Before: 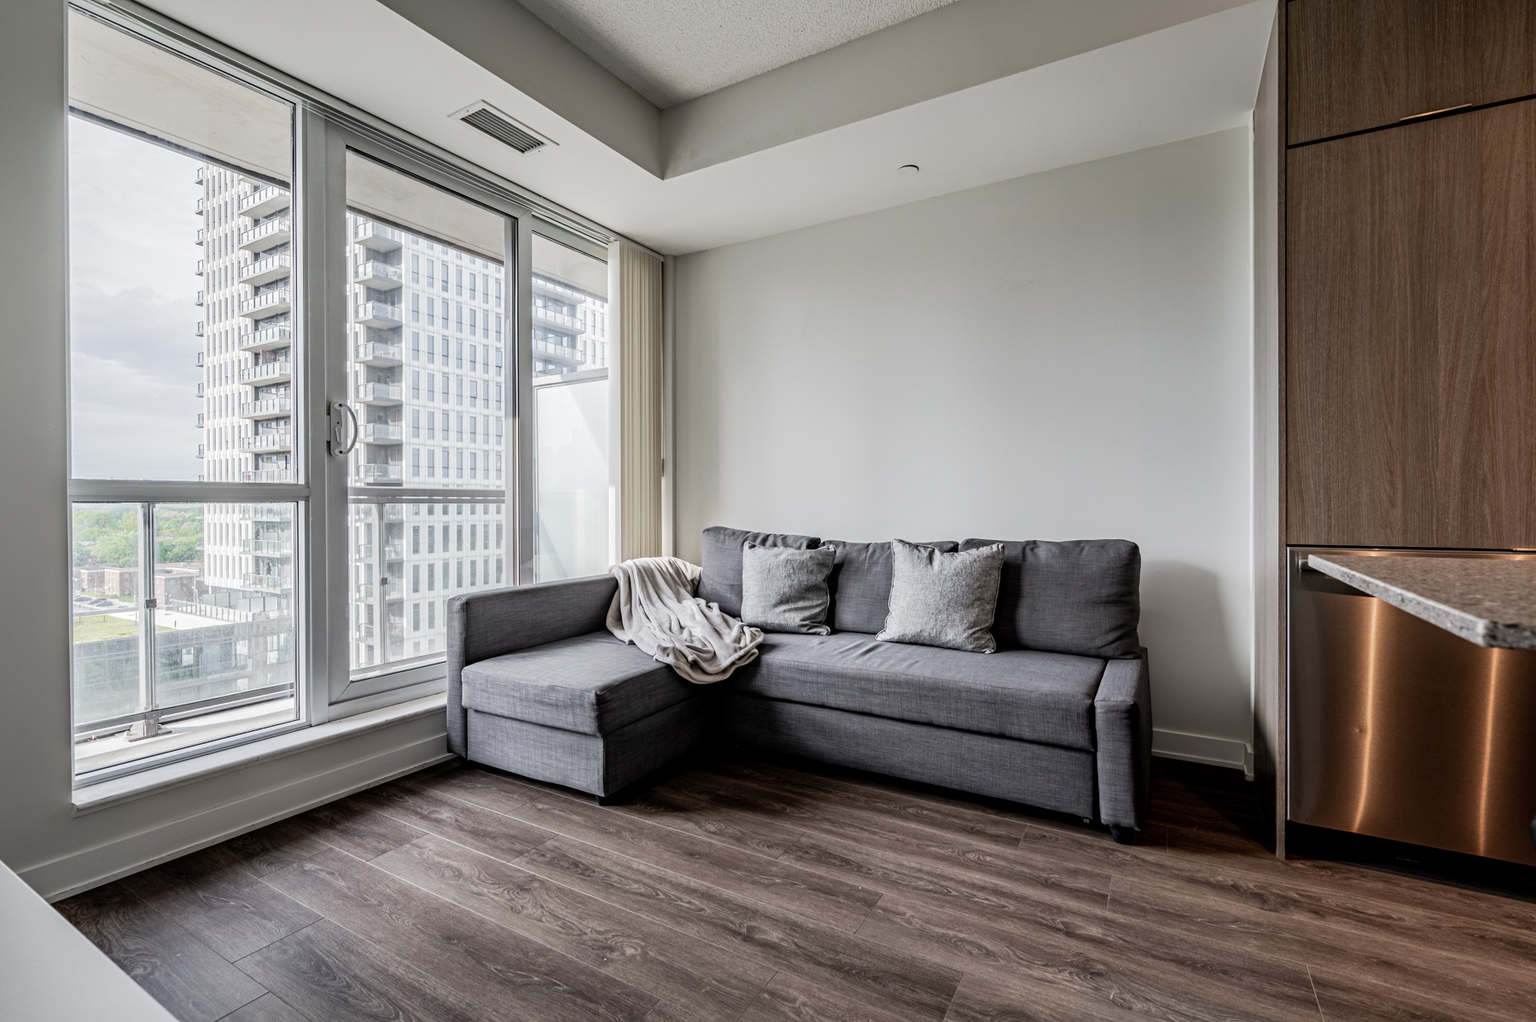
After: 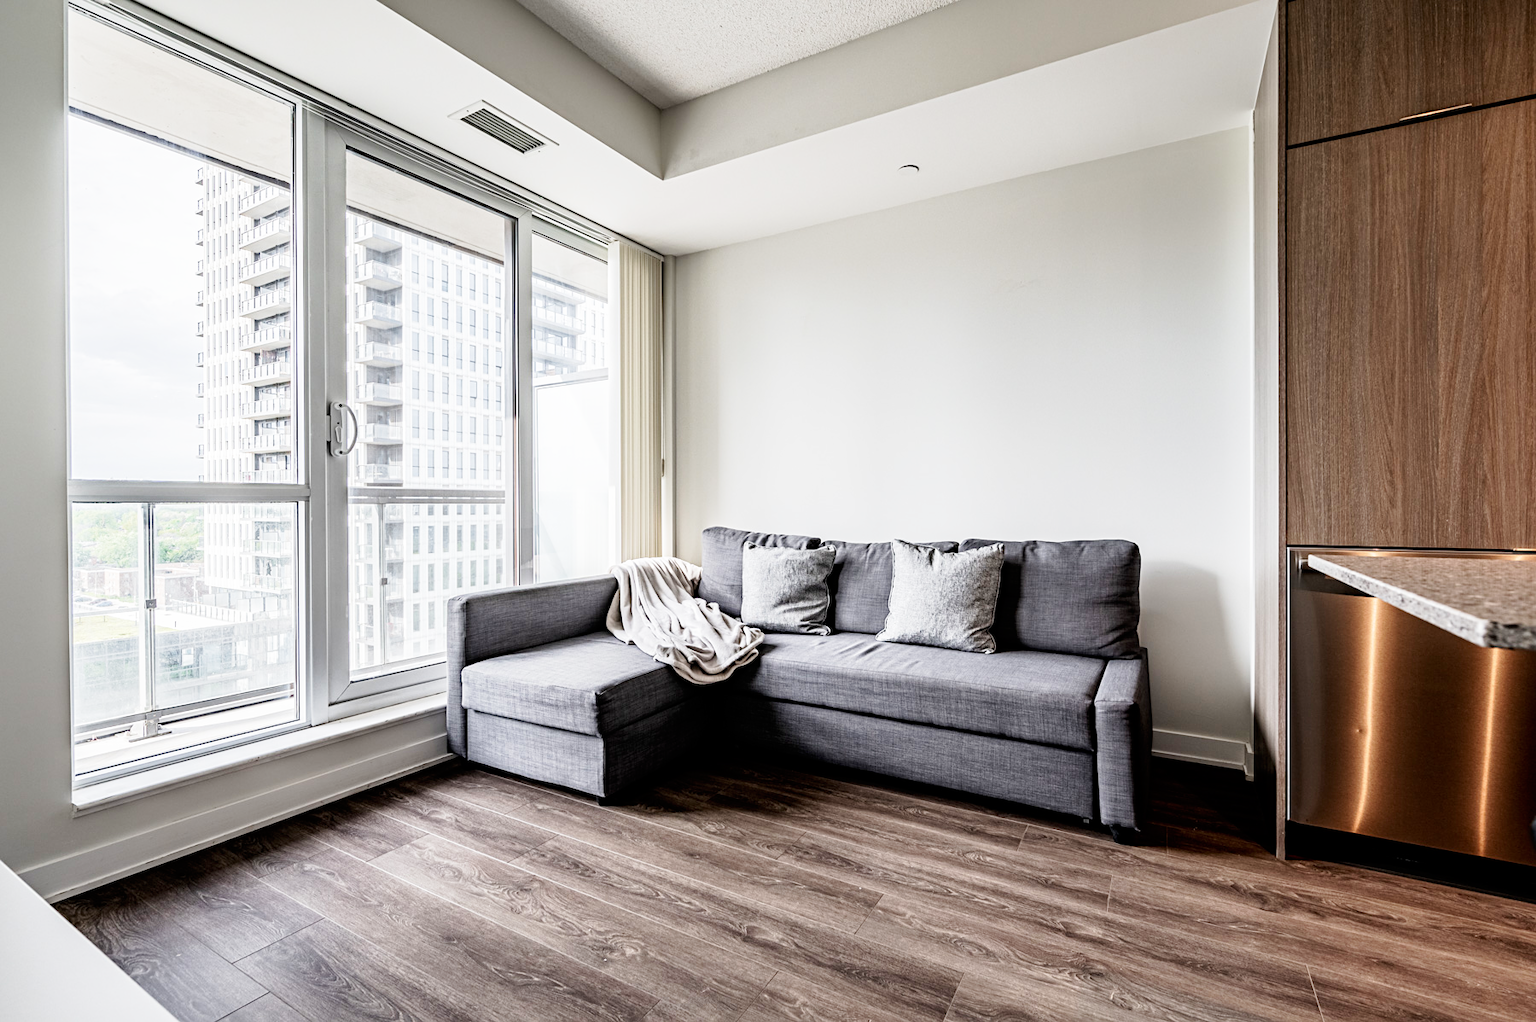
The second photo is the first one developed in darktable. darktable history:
base curve: curves: ch0 [(0, 0) (0.005, 0.002) (0.15, 0.3) (0.4, 0.7) (0.75, 0.95) (1, 1)], preserve colors none
sharpen: amount 0.2
